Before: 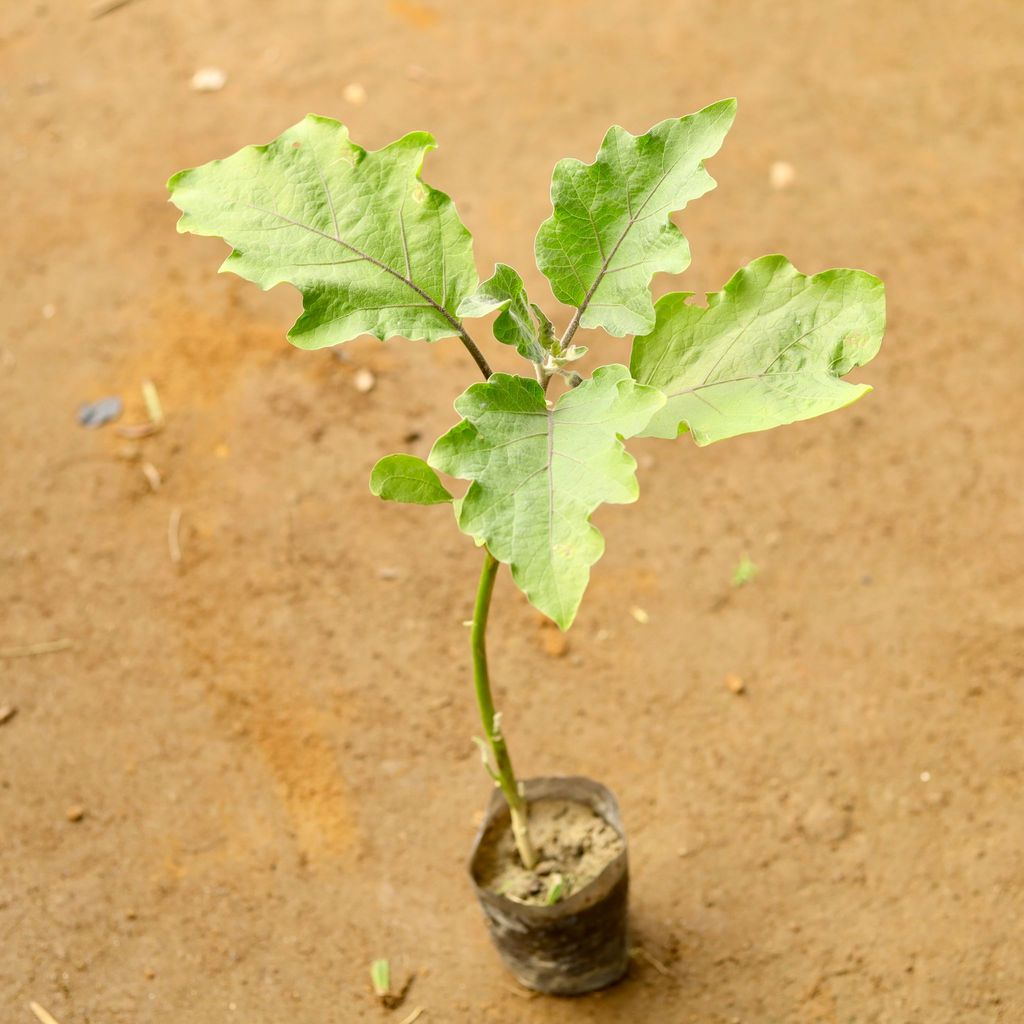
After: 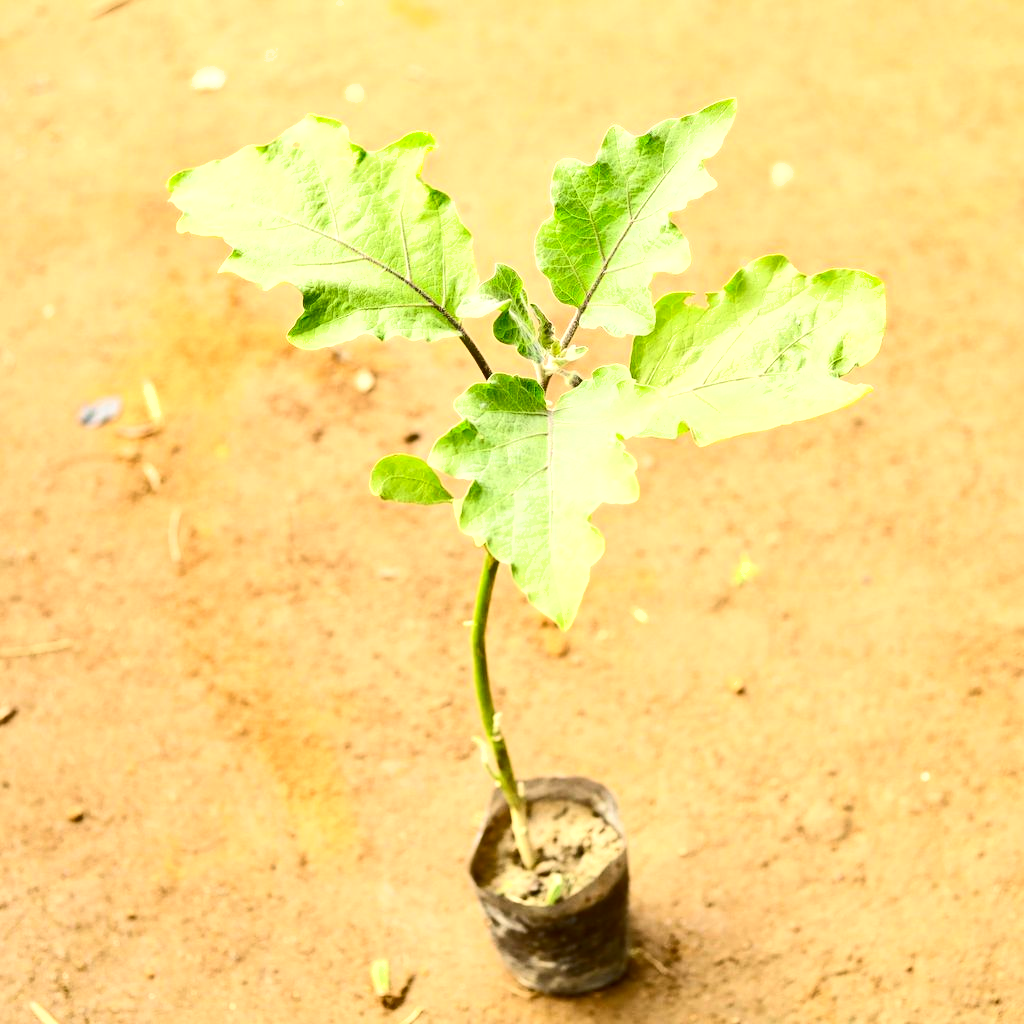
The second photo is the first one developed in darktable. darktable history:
contrast brightness saturation: contrast 0.236, brightness 0.087
exposure: black level correction 0, exposure 0.691 EV, compensate highlight preservation false
shadows and highlights: shadows -87.14, highlights -37.26, soften with gaussian
